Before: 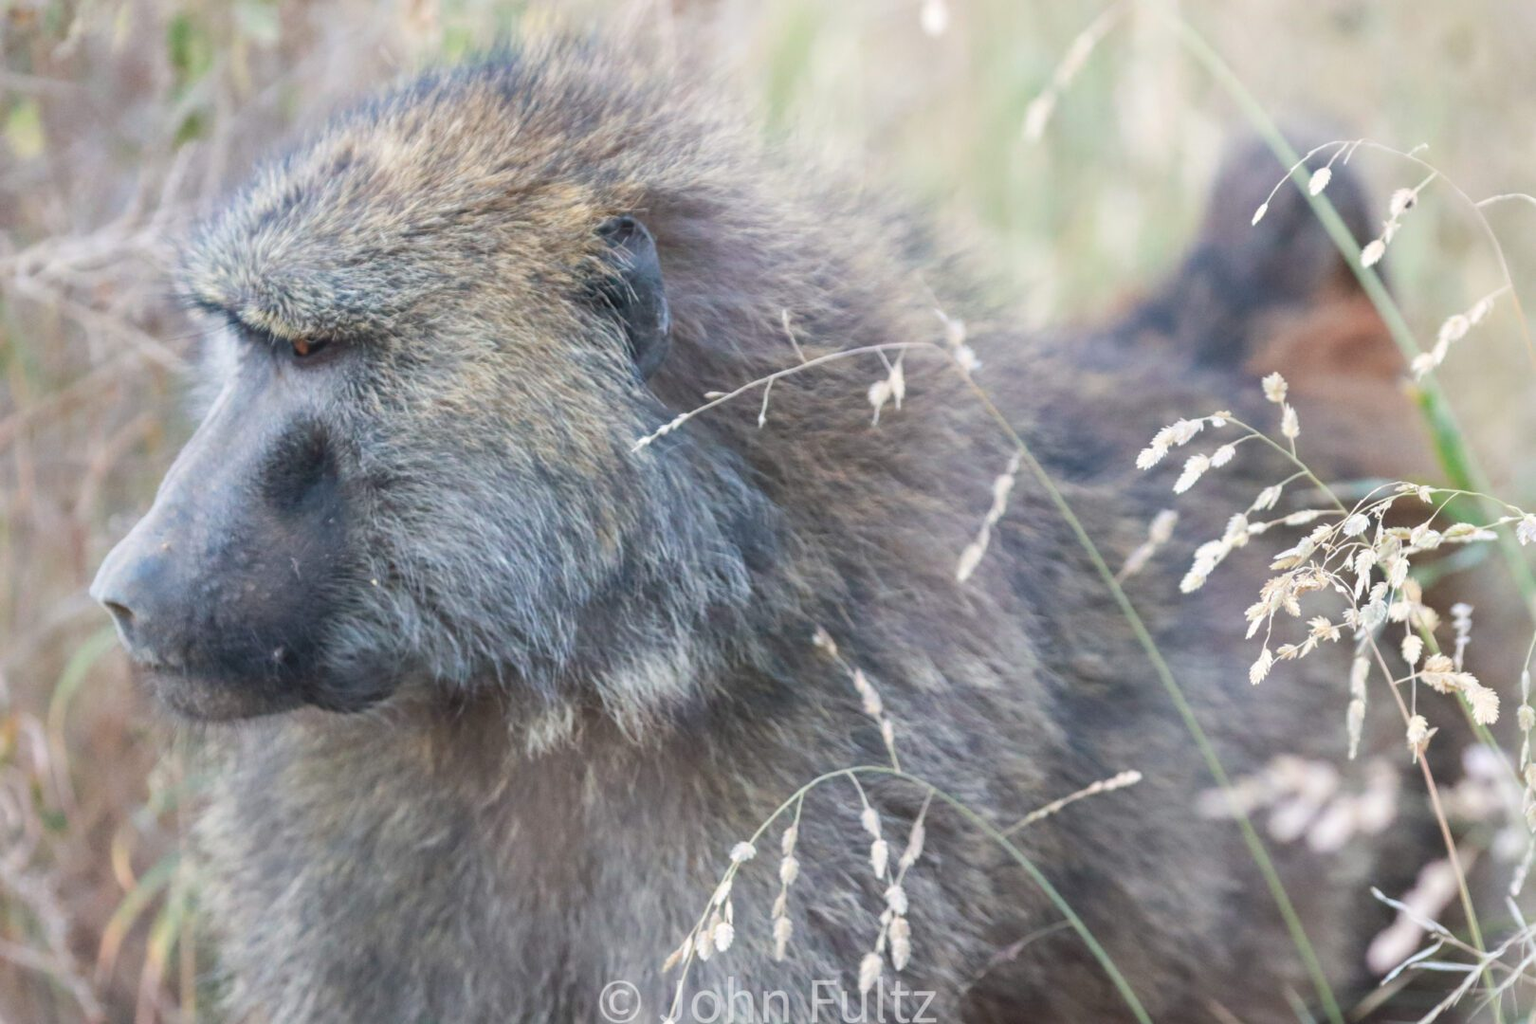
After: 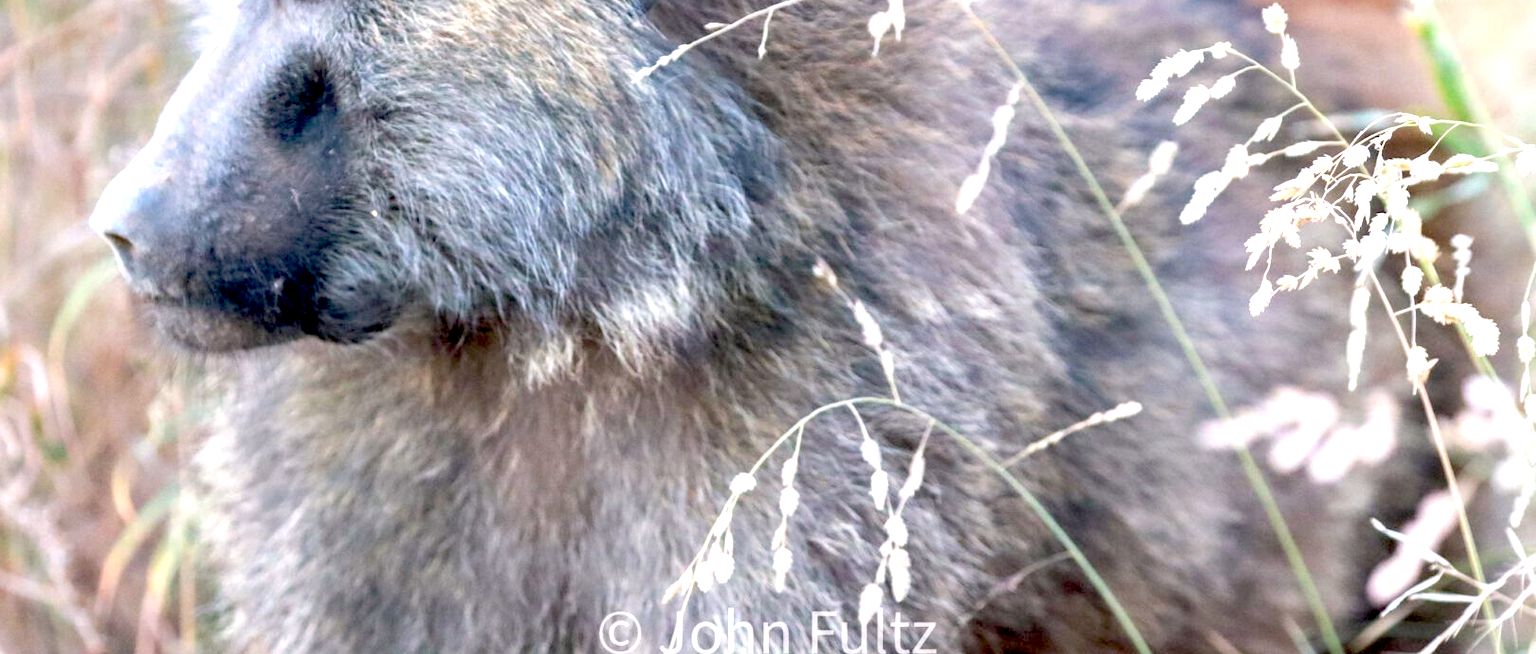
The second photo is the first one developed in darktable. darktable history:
crop and rotate: top 36.101%
color correction: highlights a* 3.05, highlights b* -1.25, shadows a* -0.083, shadows b* 1.95, saturation 0.979
tone equalizer: edges refinement/feathering 500, mask exposure compensation -1.57 EV, preserve details no
exposure: black level correction 0.036, exposure 0.907 EV, compensate highlight preservation false
